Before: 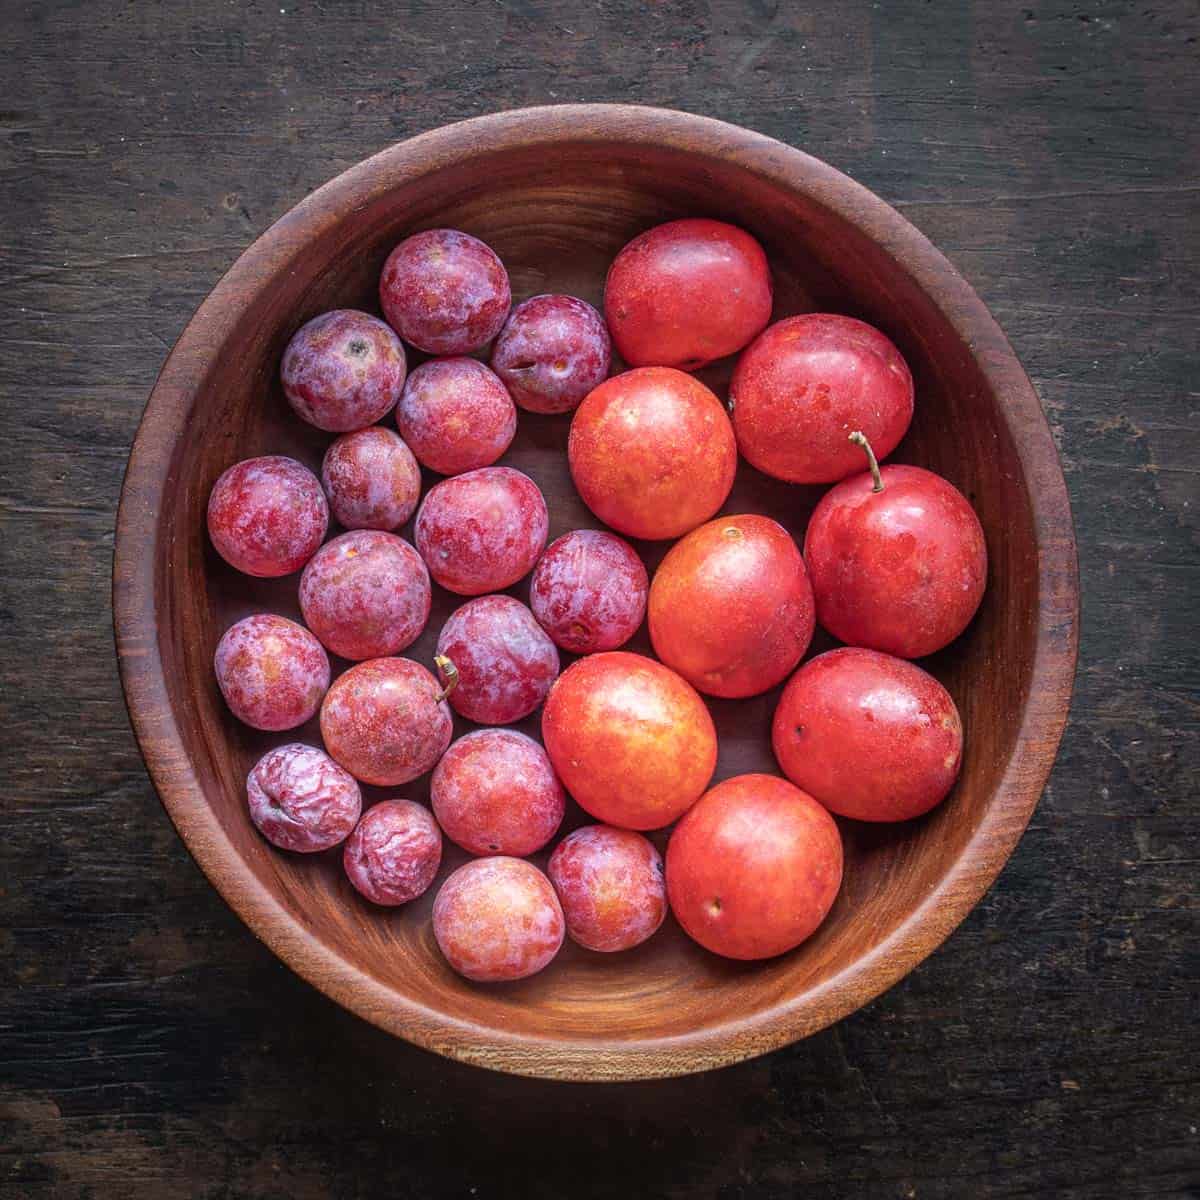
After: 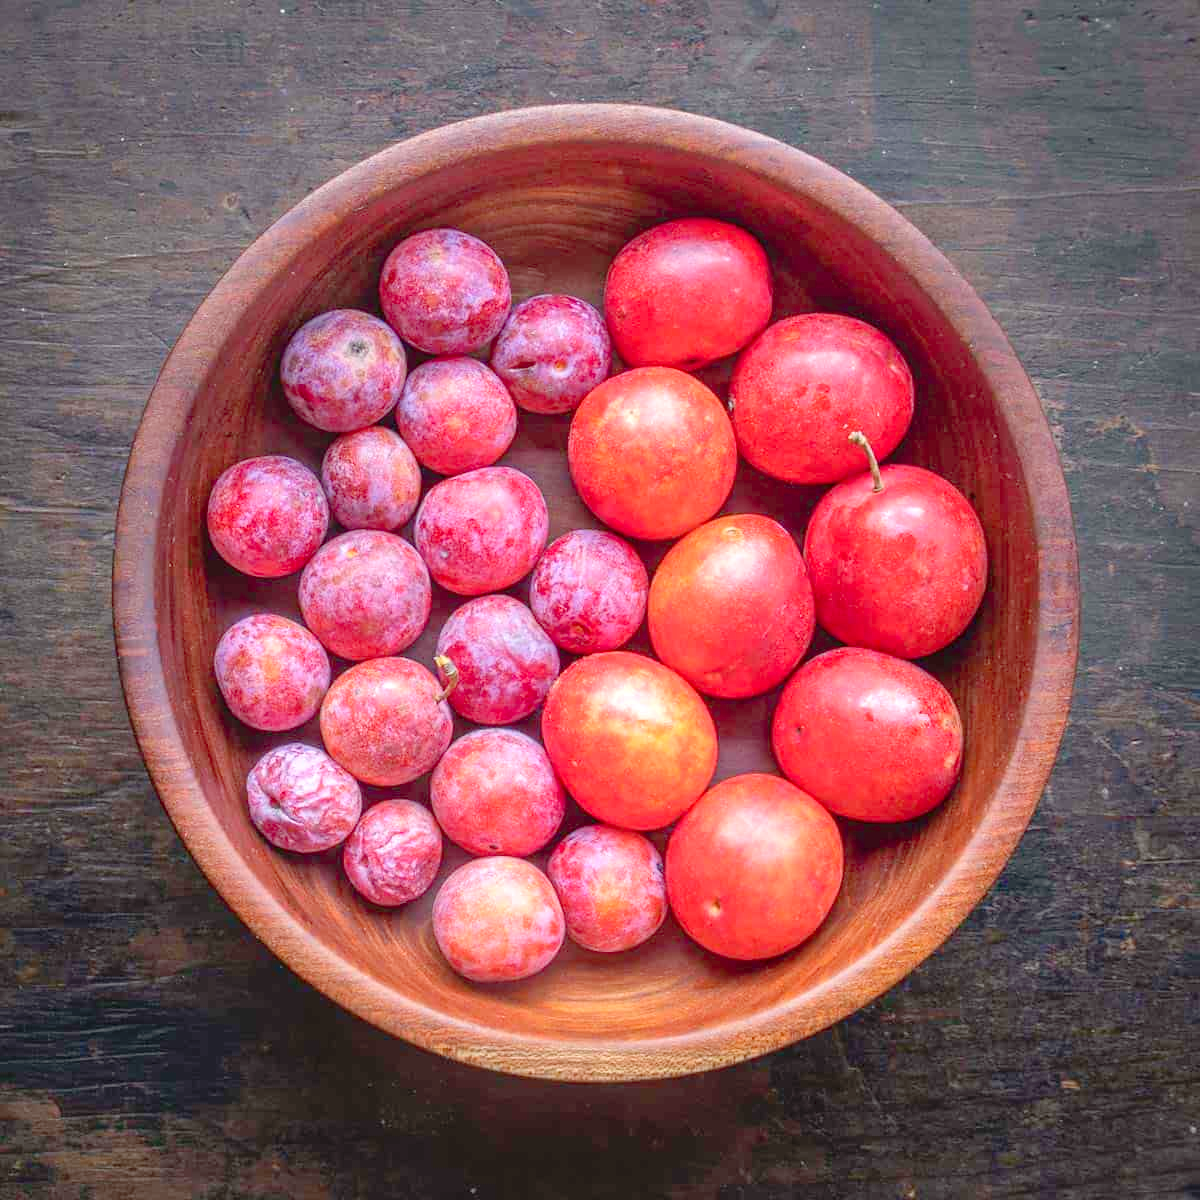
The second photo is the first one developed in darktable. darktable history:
levels: levels [0, 0.397, 0.955]
